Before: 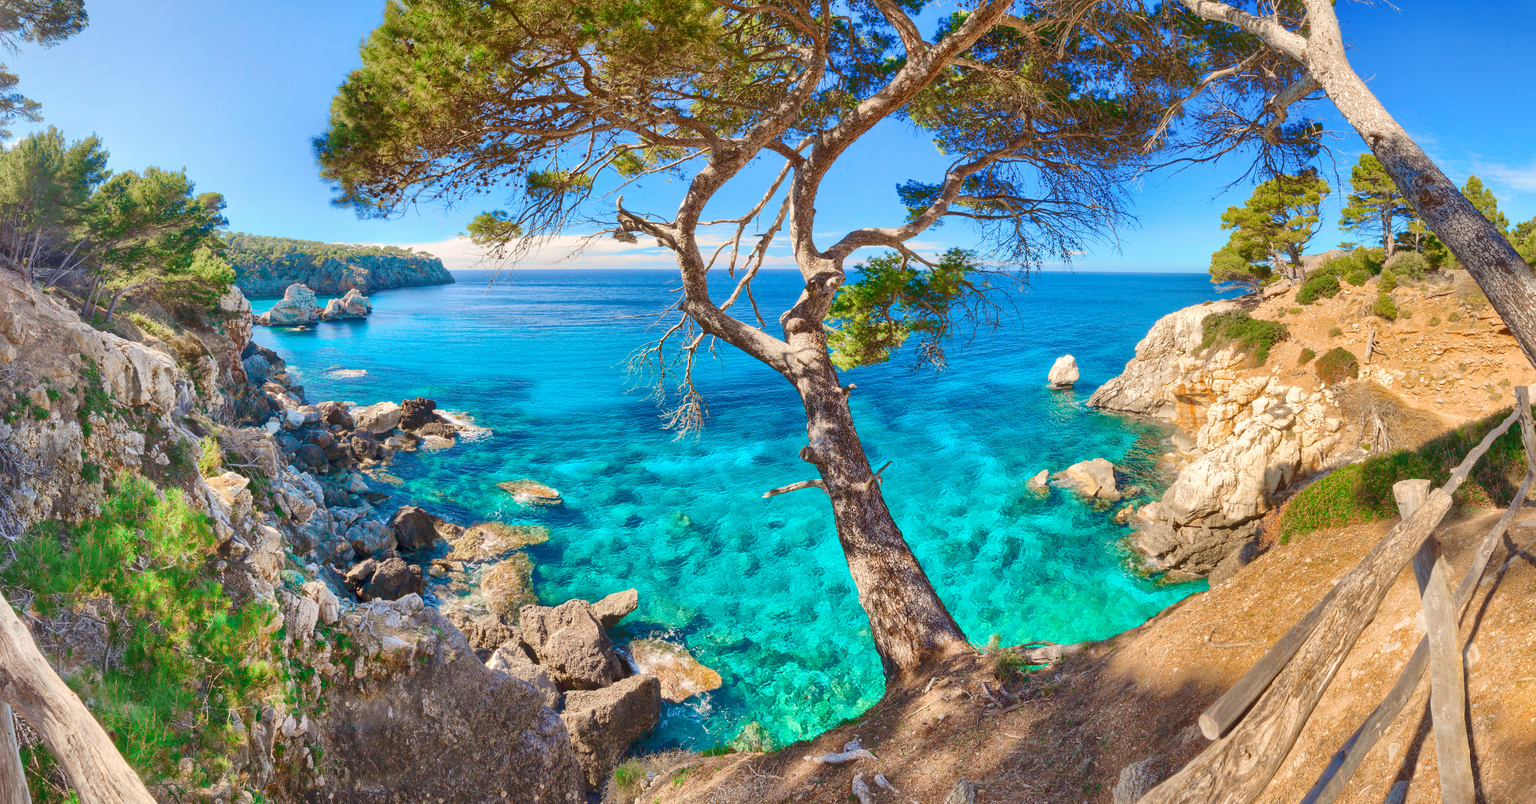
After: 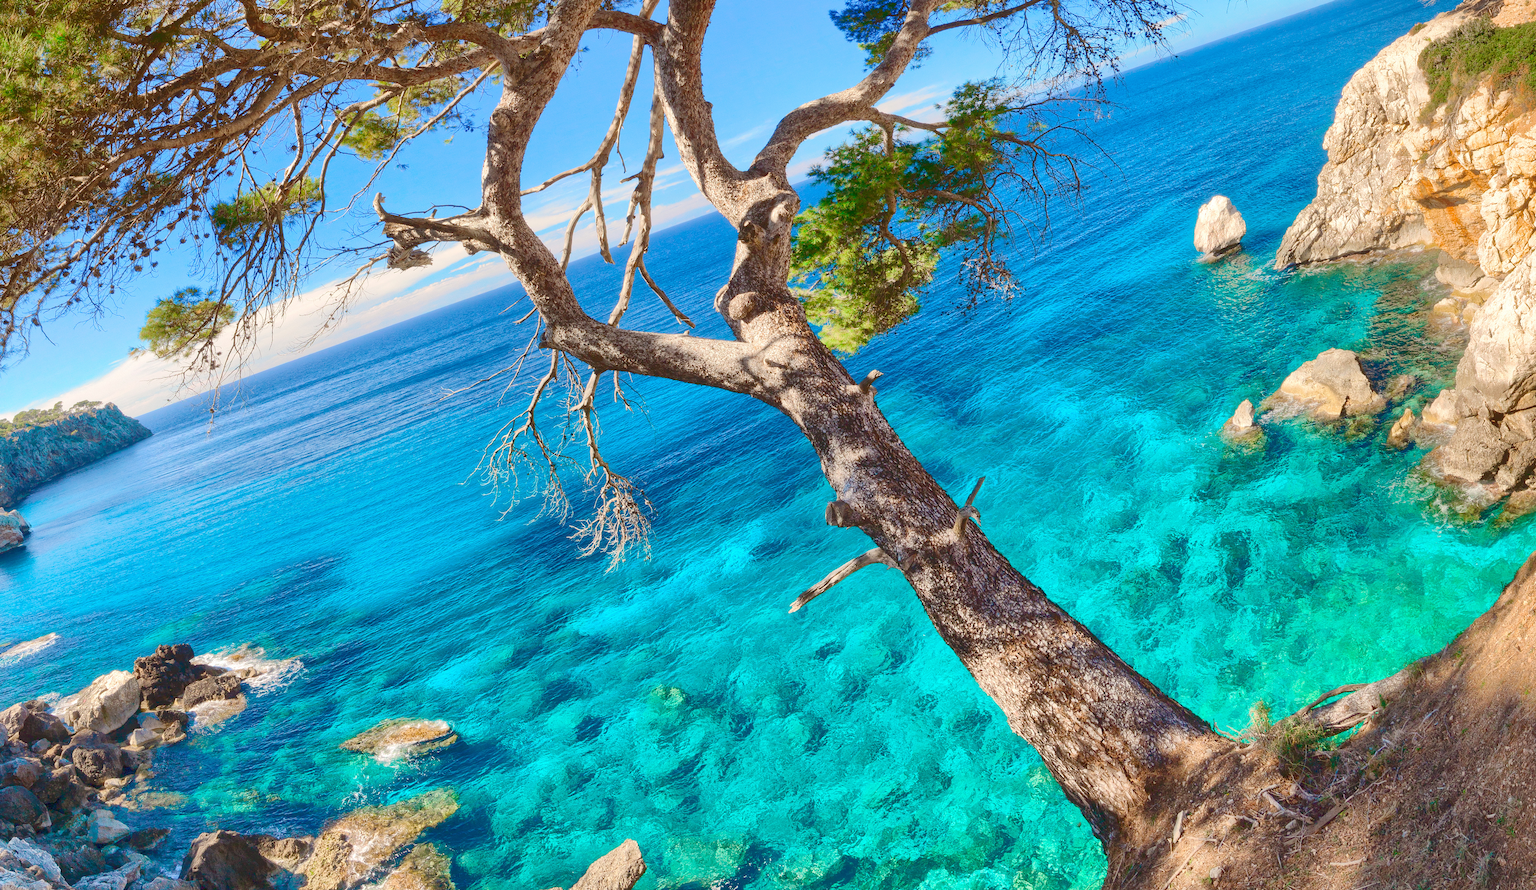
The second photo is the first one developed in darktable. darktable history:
crop and rotate: angle 19.37°, left 6.785%, right 3.829%, bottom 1.066%
